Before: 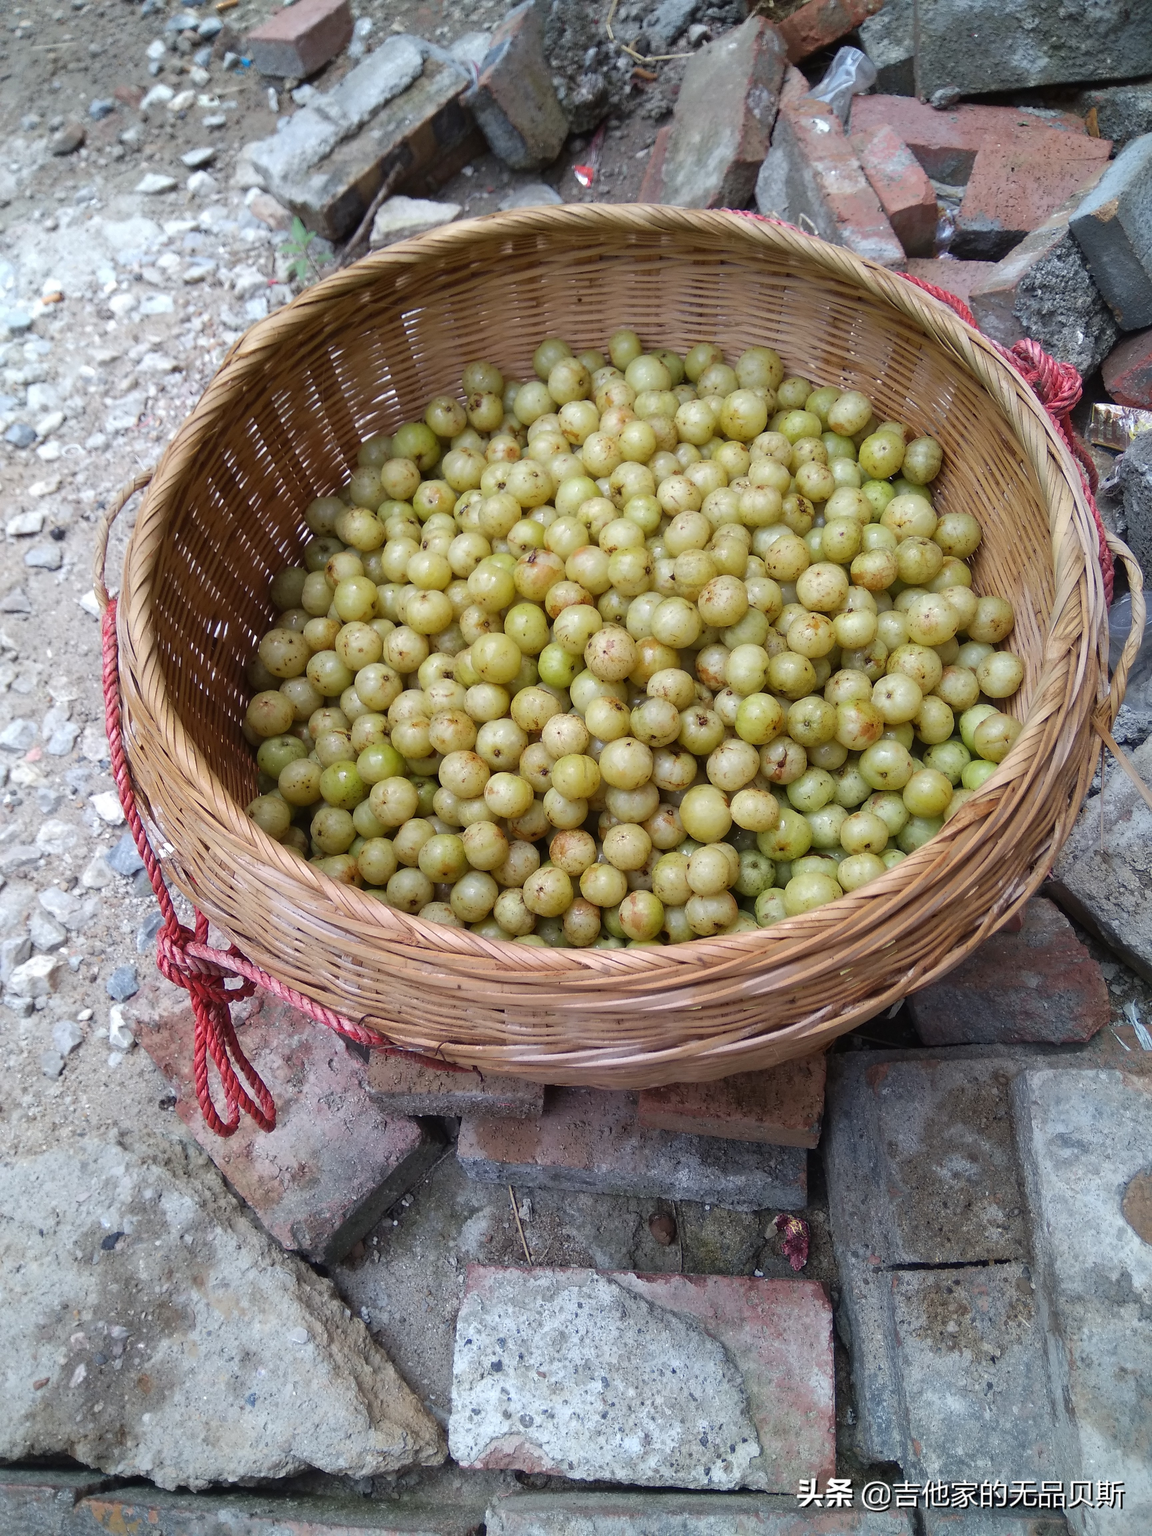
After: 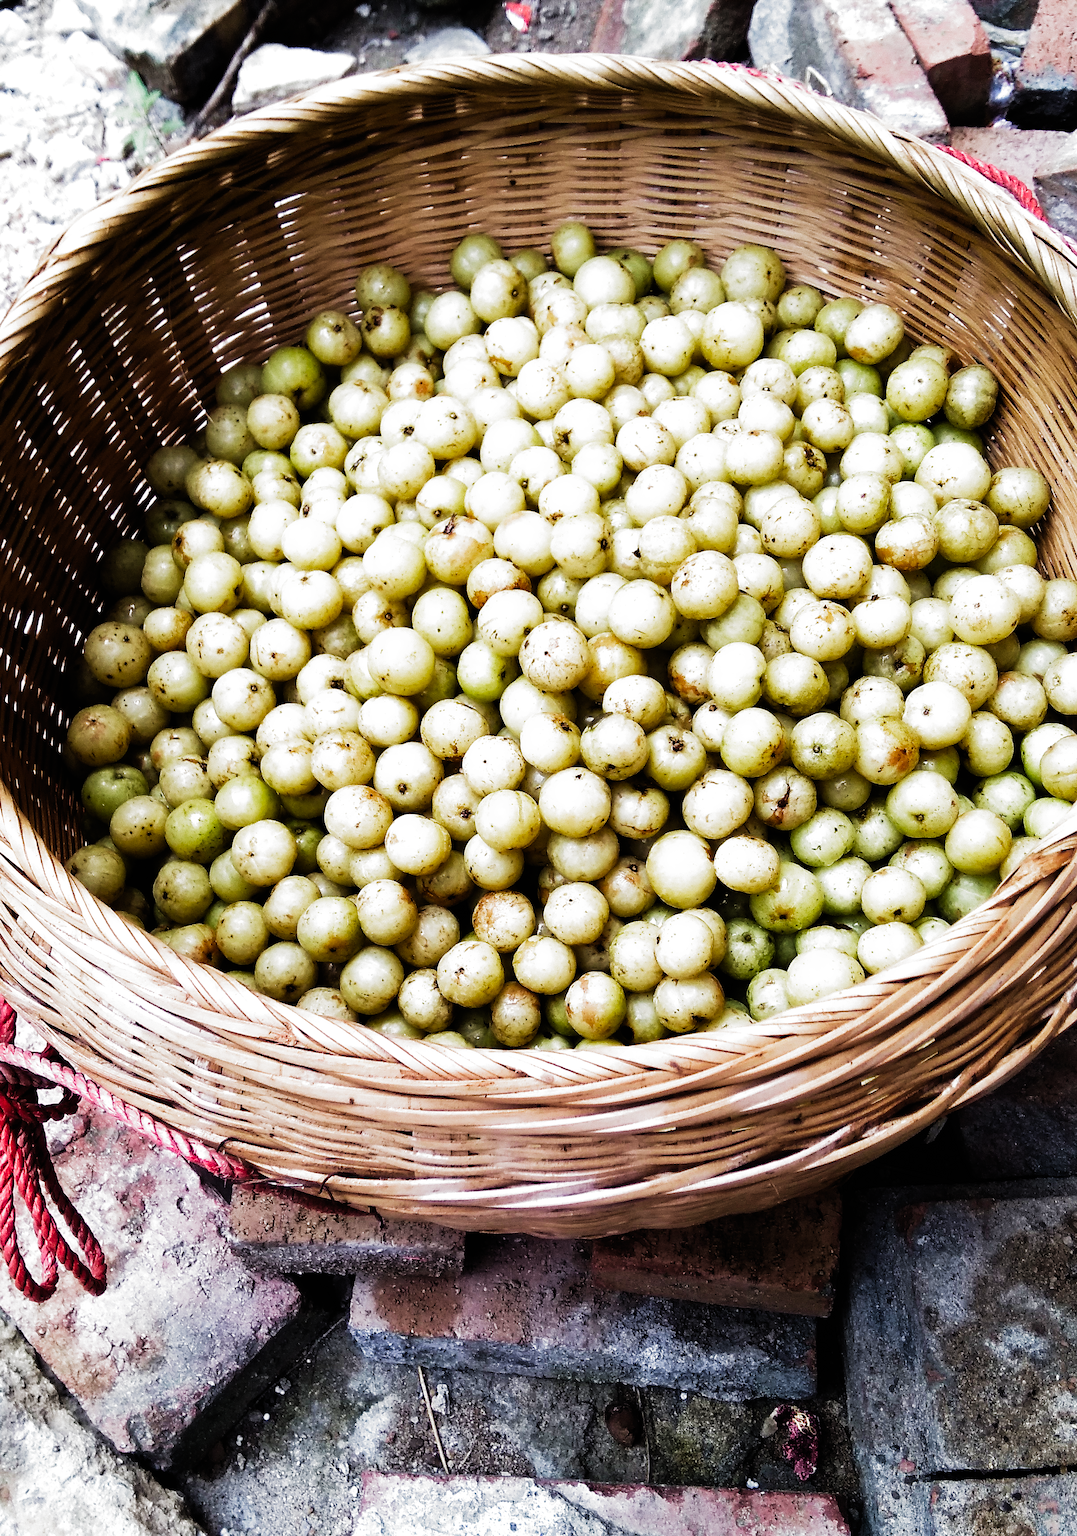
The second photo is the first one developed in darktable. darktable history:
crop and rotate: left 17.046%, top 10.659%, right 12.989%, bottom 14.553%
filmic rgb: black relative exposure -6.43 EV, white relative exposure 2.43 EV, threshold 3 EV, hardness 5.27, latitude 0.1%, contrast 1.425, highlights saturation mix 2%, preserve chrominance no, color science v5 (2021), contrast in shadows safe, contrast in highlights safe, enable highlight reconstruction true
velvia: on, module defaults
tone equalizer: -8 EV -1.08 EV, -7 EV -1.01 EV, -6 EV -0.867 EV, -5 EV -0.578 EV, -3 EV 0.578 EV, -2 EV 0.867 EV, -1 EV 1.01 EV, +0 EV 1.08 EV, edges refinement/feathering 500, mask exposure compensation -1.57 EV, preserve details no
